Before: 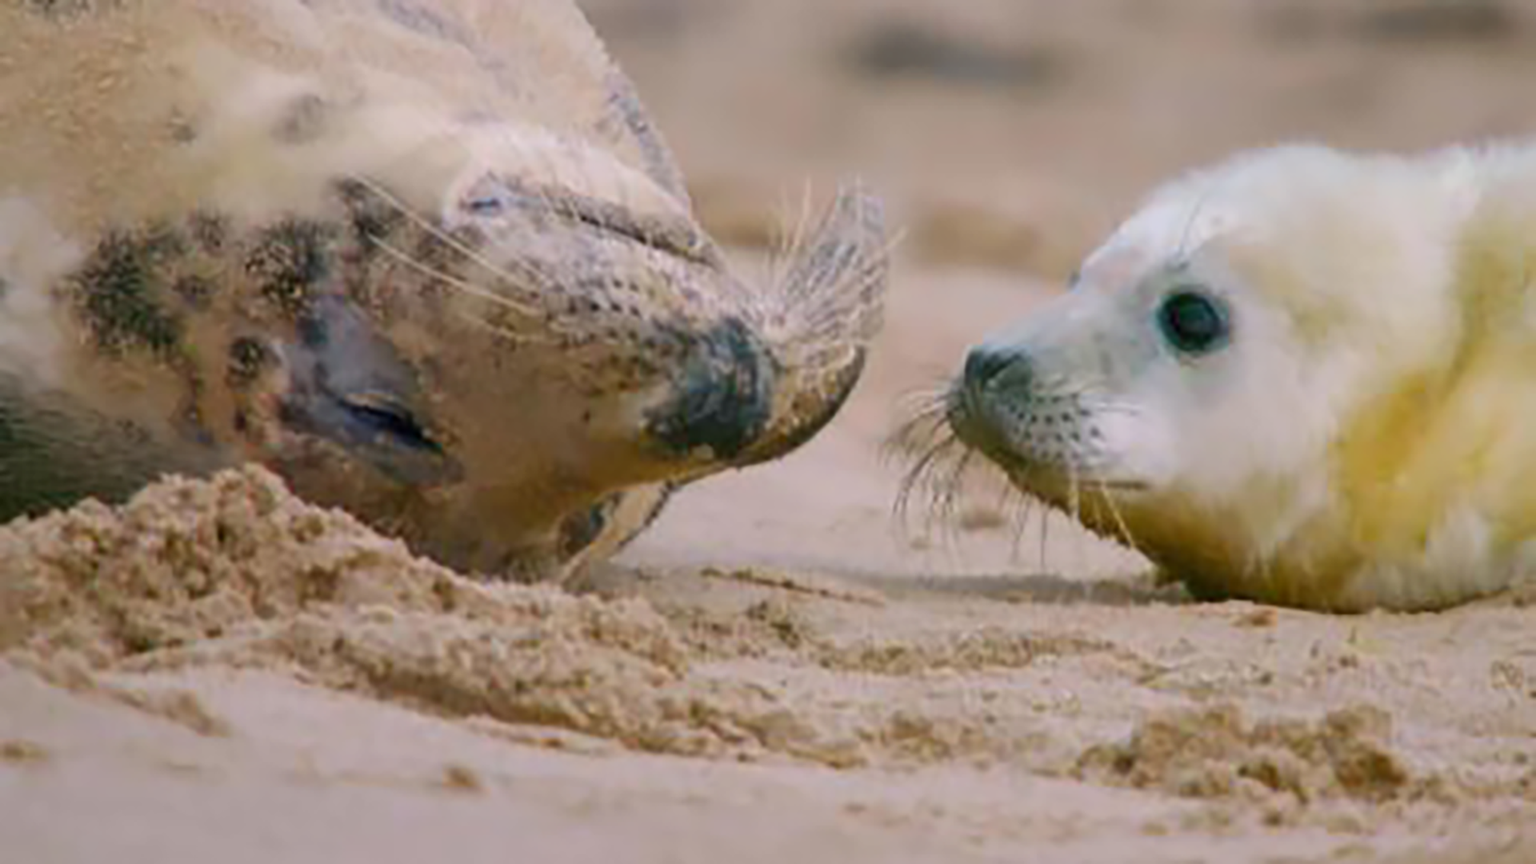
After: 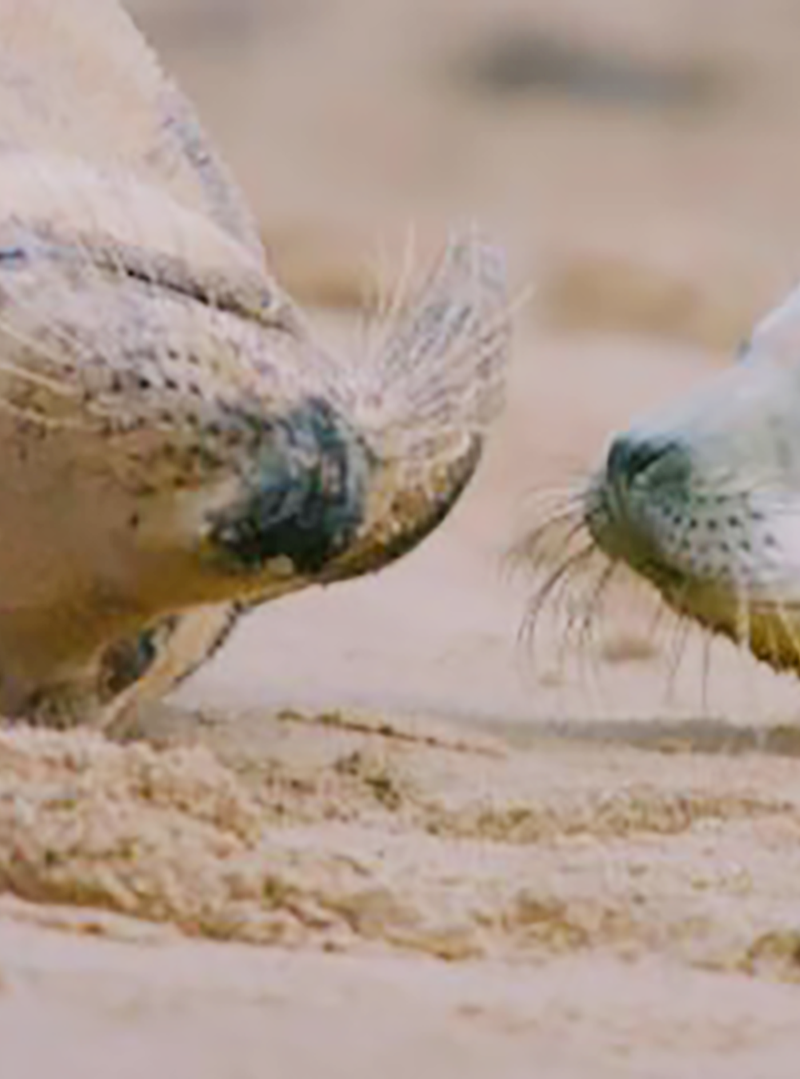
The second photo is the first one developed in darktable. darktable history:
exposure: black level correction 0.001, exposure 0.5 EV, compensate exposure bias true, compensate highlight preservation false
filmic rgb: black relative exposure -7.65 EV, white relative exposure 4.56 EV, hardness 3.61
crop: left 31.229%, right 27.105%
